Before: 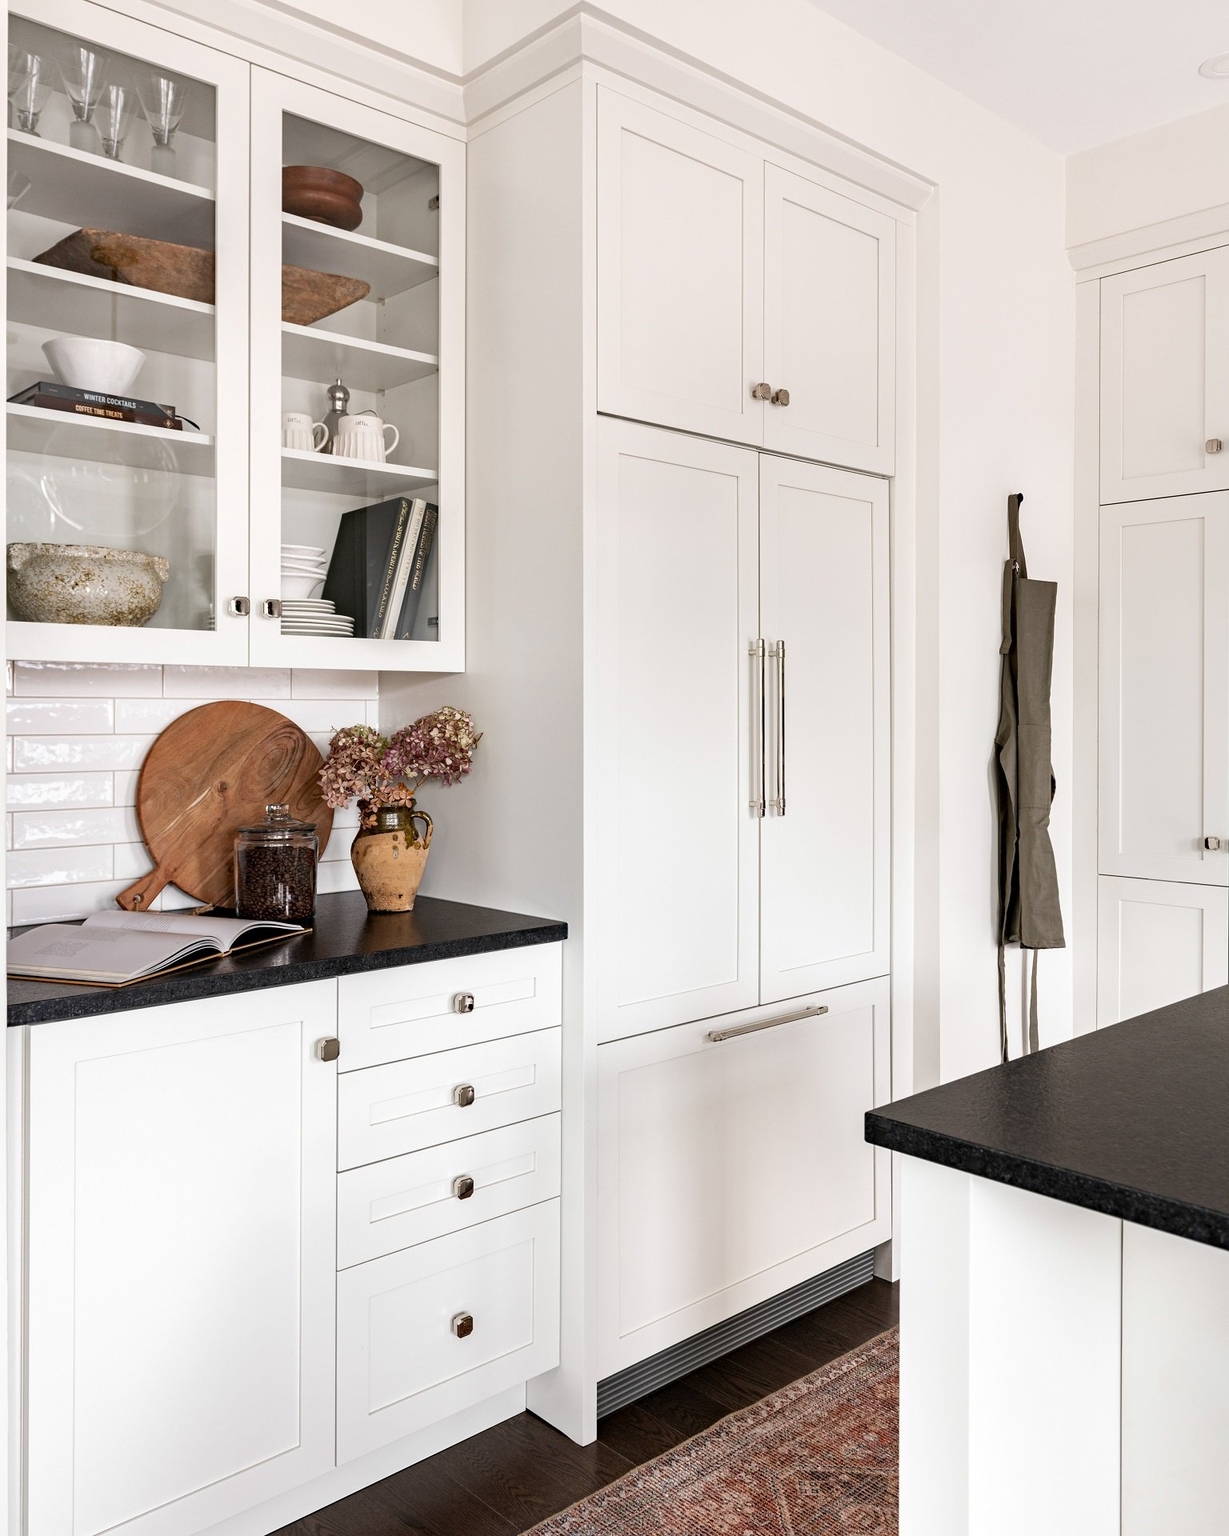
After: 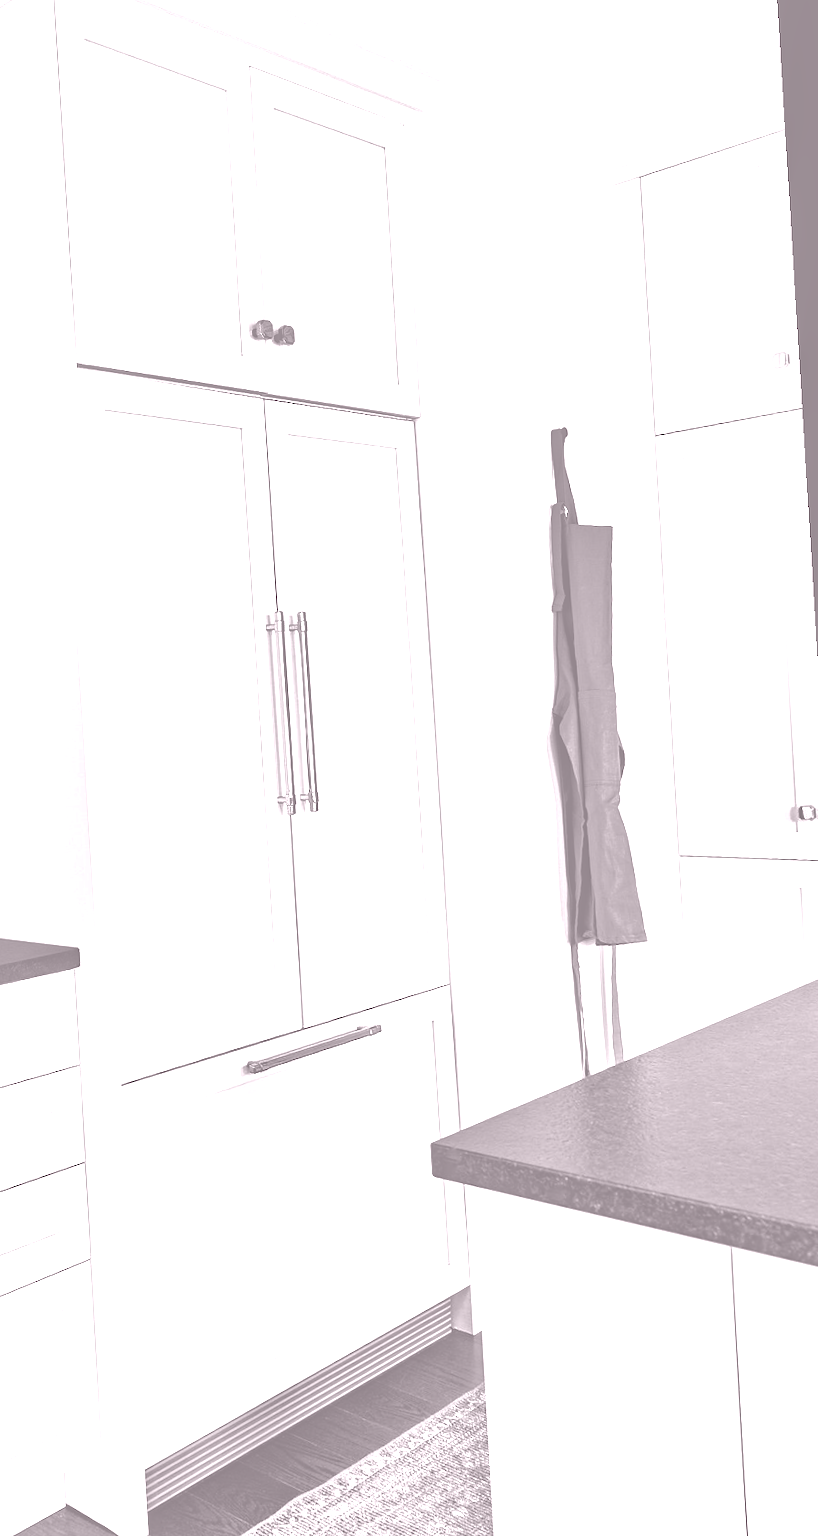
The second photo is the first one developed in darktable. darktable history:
shadows and highlights: shadows 30.63, highlights -63.22, shadows color adjustment 98%, highlights color adjustment 58.61%, soften with gaussian
crop: left 41.402%
rotate and perspective: rotation -3.52°, crop left 0.036, crop right 0.964, crop top 0.081, crop bottom 0.919
tone equalizer: -8 EV -0.417 EV, -7 EV -0.389 EV, -6 EV -0.333 EV, -5 EV -0.222 EV, -3 EV 0.222 EV, -2 EV 0.333 EV, -1 EV 0.389 EV, +0 EV 0.417 EV, edges refinement/feathering 500, mask exposure compensation -1.57 EV, preserve details no
colorize: hue 25.2°, saturation 83%, source mix 82%, lightness 79%, version 1
local contrast: detail 110%
